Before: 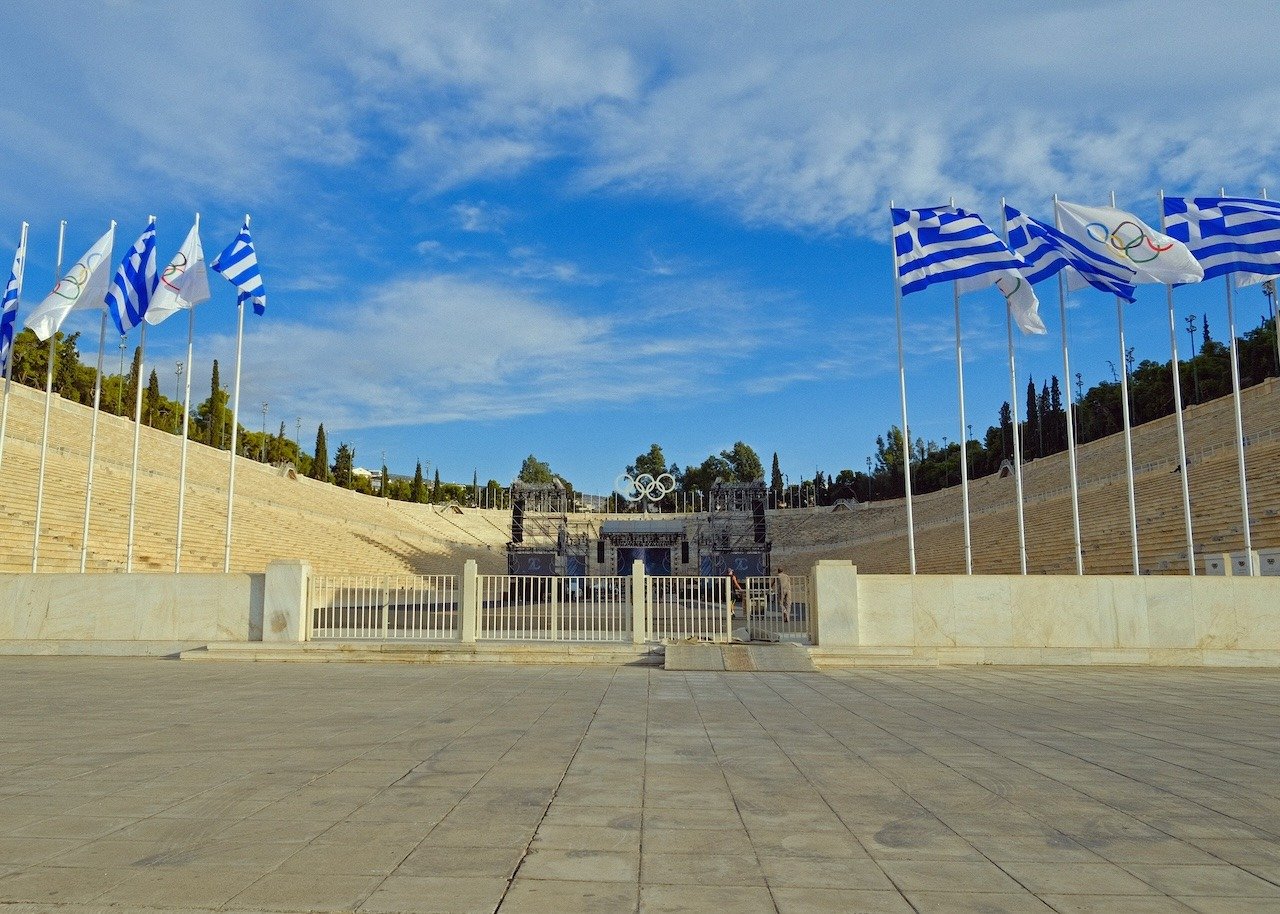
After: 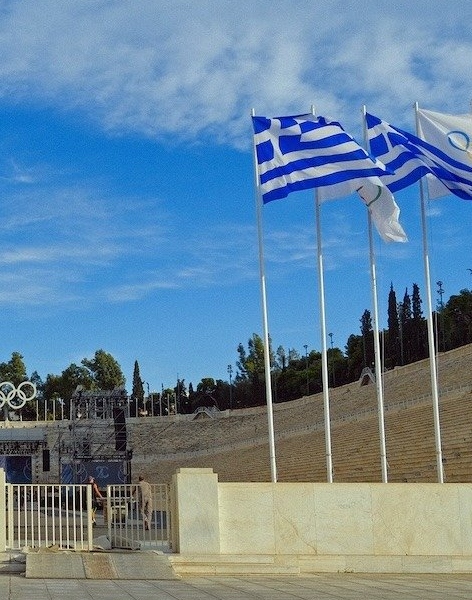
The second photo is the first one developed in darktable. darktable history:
crop and rotate: left 49.936%, top 10.094%, right 13.136%, bottom 24.256%
tone equalizer: on, module defaults
